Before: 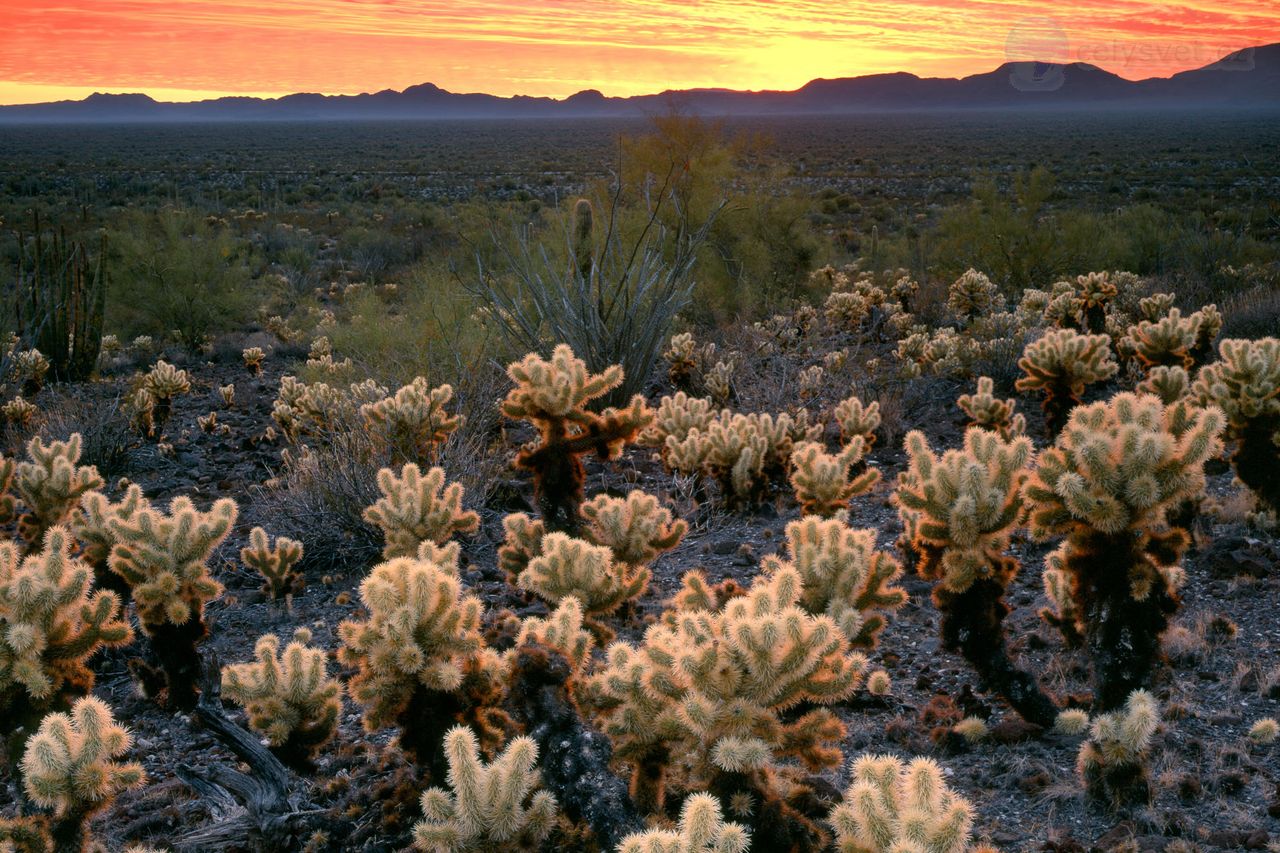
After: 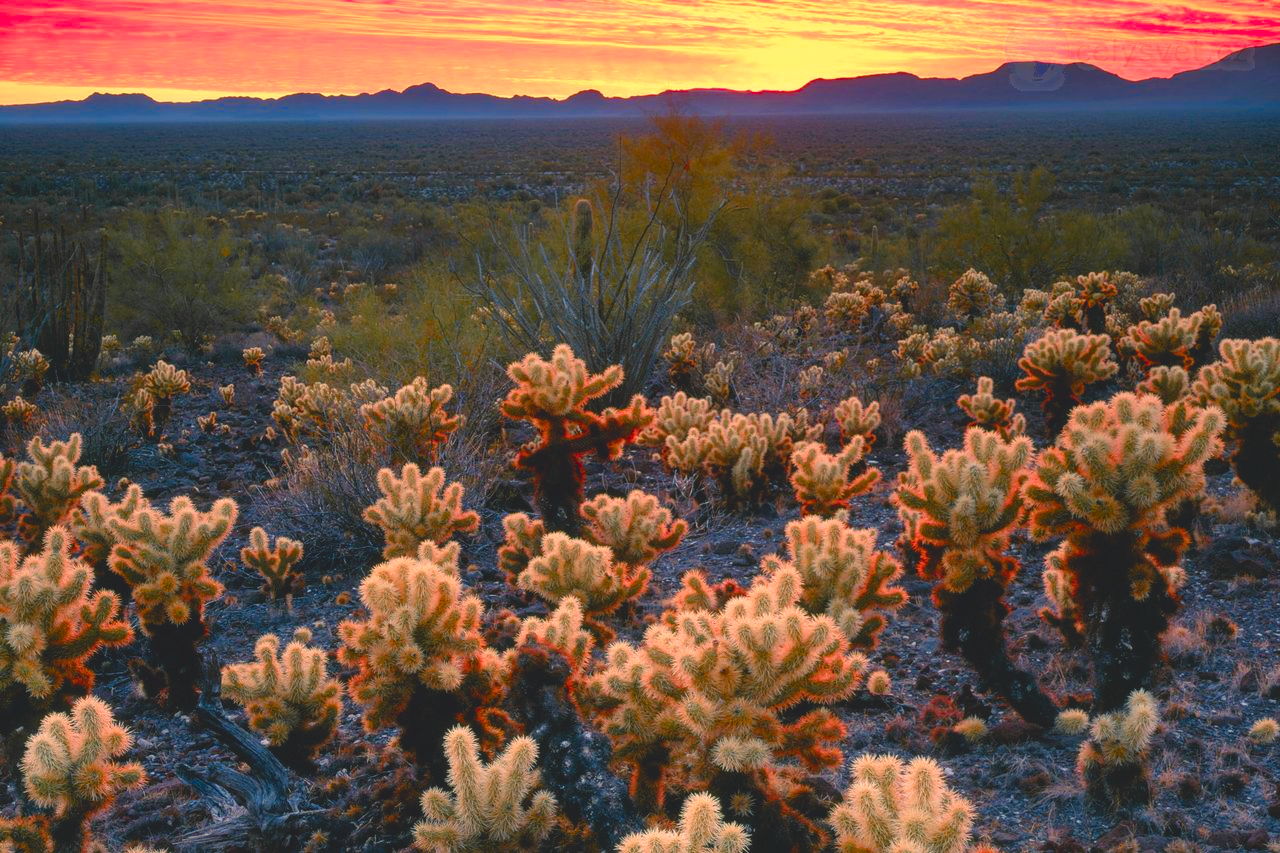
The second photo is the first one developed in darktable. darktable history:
color balance rgb: shadows lift › chroma 3%, shadows lift › hue 280.8°, power › hue 330°, highlights gain › chroma 3%, highlights gain › hue 75.6°, global offset › luminance 1.5%, perceptual saturation grading › global saturation 20%, perceptual saturation grading › highlights -25%, perceptual saturation grading › shadows 50%, global vibrance 30%
color zones: curves: ch1 [(0.29, 0.492) (0.373, 0.185) (0.509, 0.481)]; ch2 [(0.25, 0.462) (0.749, 0.457)], mix 40.67%
